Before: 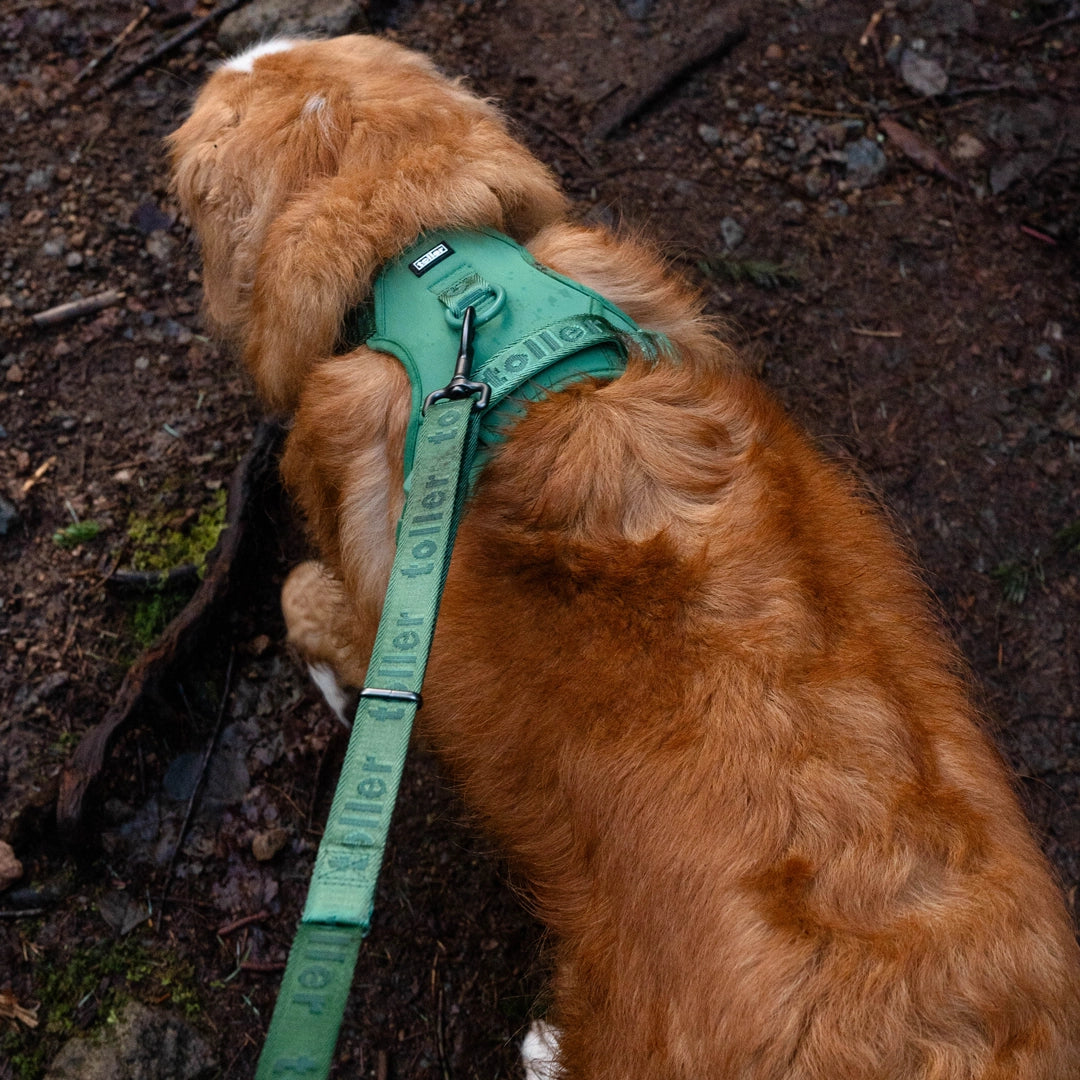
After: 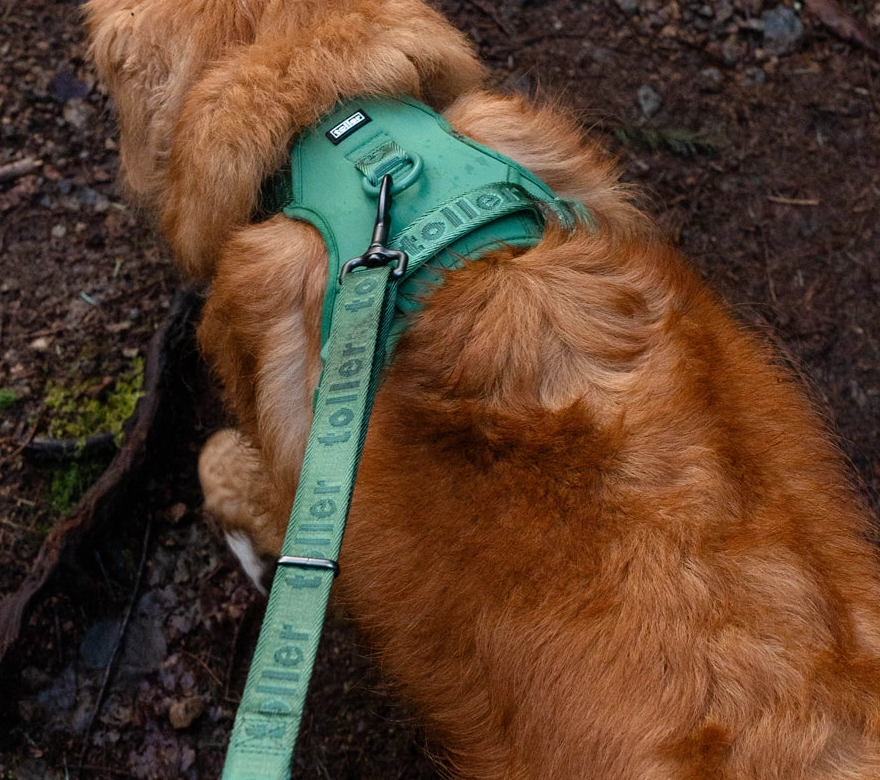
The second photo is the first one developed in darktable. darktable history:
crop: left 7.738%, top 12.289%, right 10.216%, bottom 15.399%
